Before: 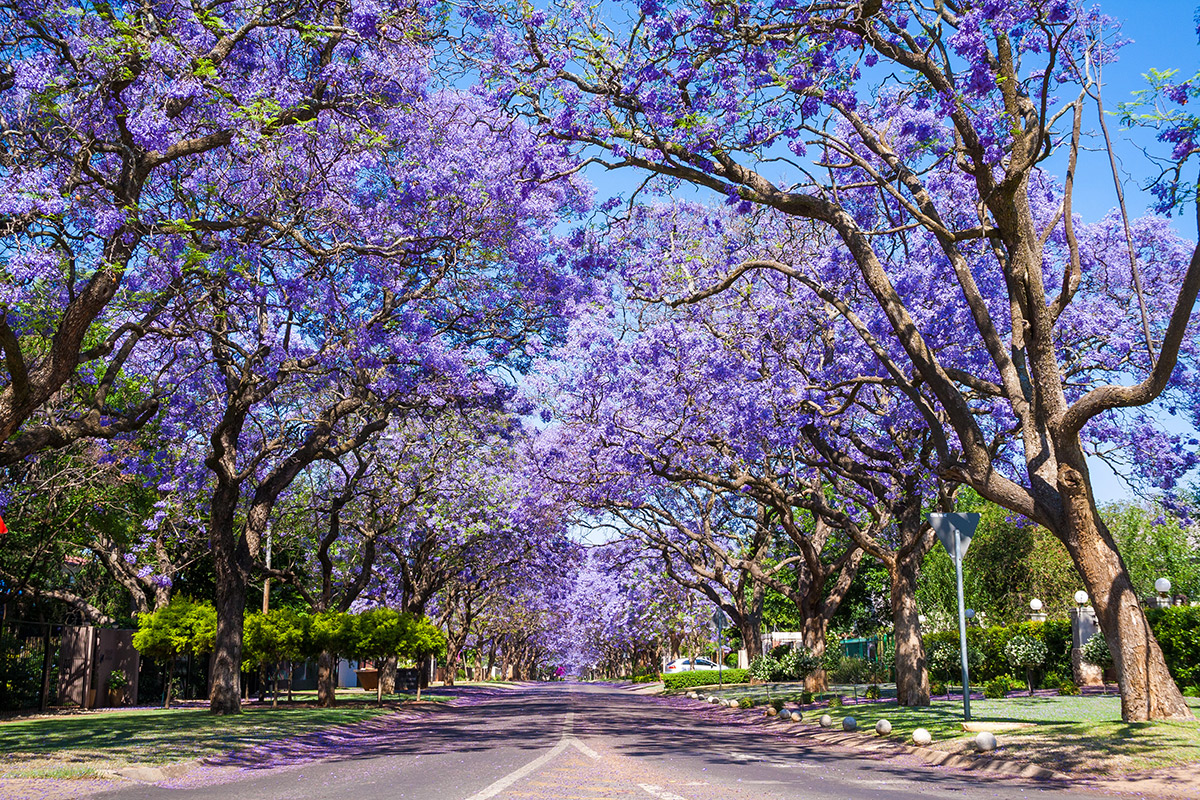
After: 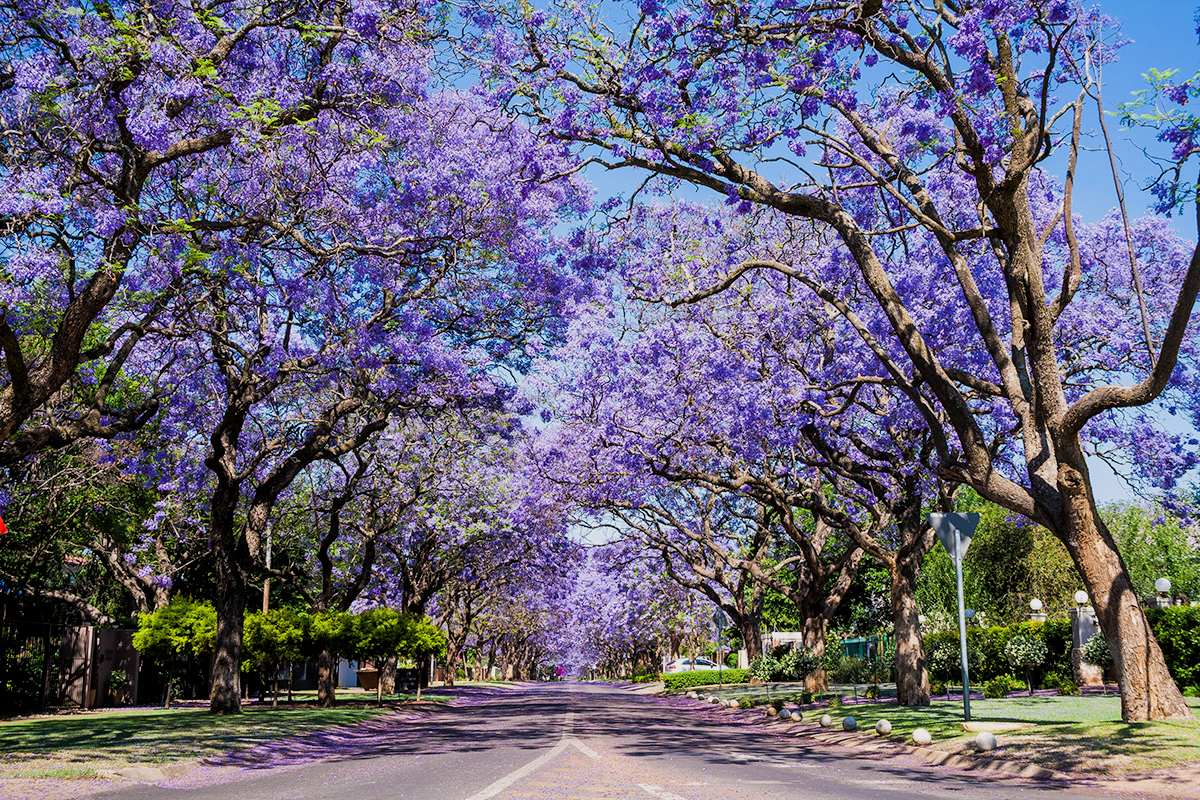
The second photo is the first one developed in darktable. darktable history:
filmic rgb: middle gray luminance 9.06%, black relative exposure -10.67 EV, white relative exposure 3.44 EV, target black luminance 0%, hardness 6, latitude 59.64%, contrast 1.092, highlights saturation mix 5.48%, shadows ↔ highlights balance 28.53%, iterations of high-quality reconstruction 10
tone equalizer: smoothing diameter 2.1%, edges refinement/feathering 16.71, mask exposure compensation -1.57 EV, filter diffusion 5
